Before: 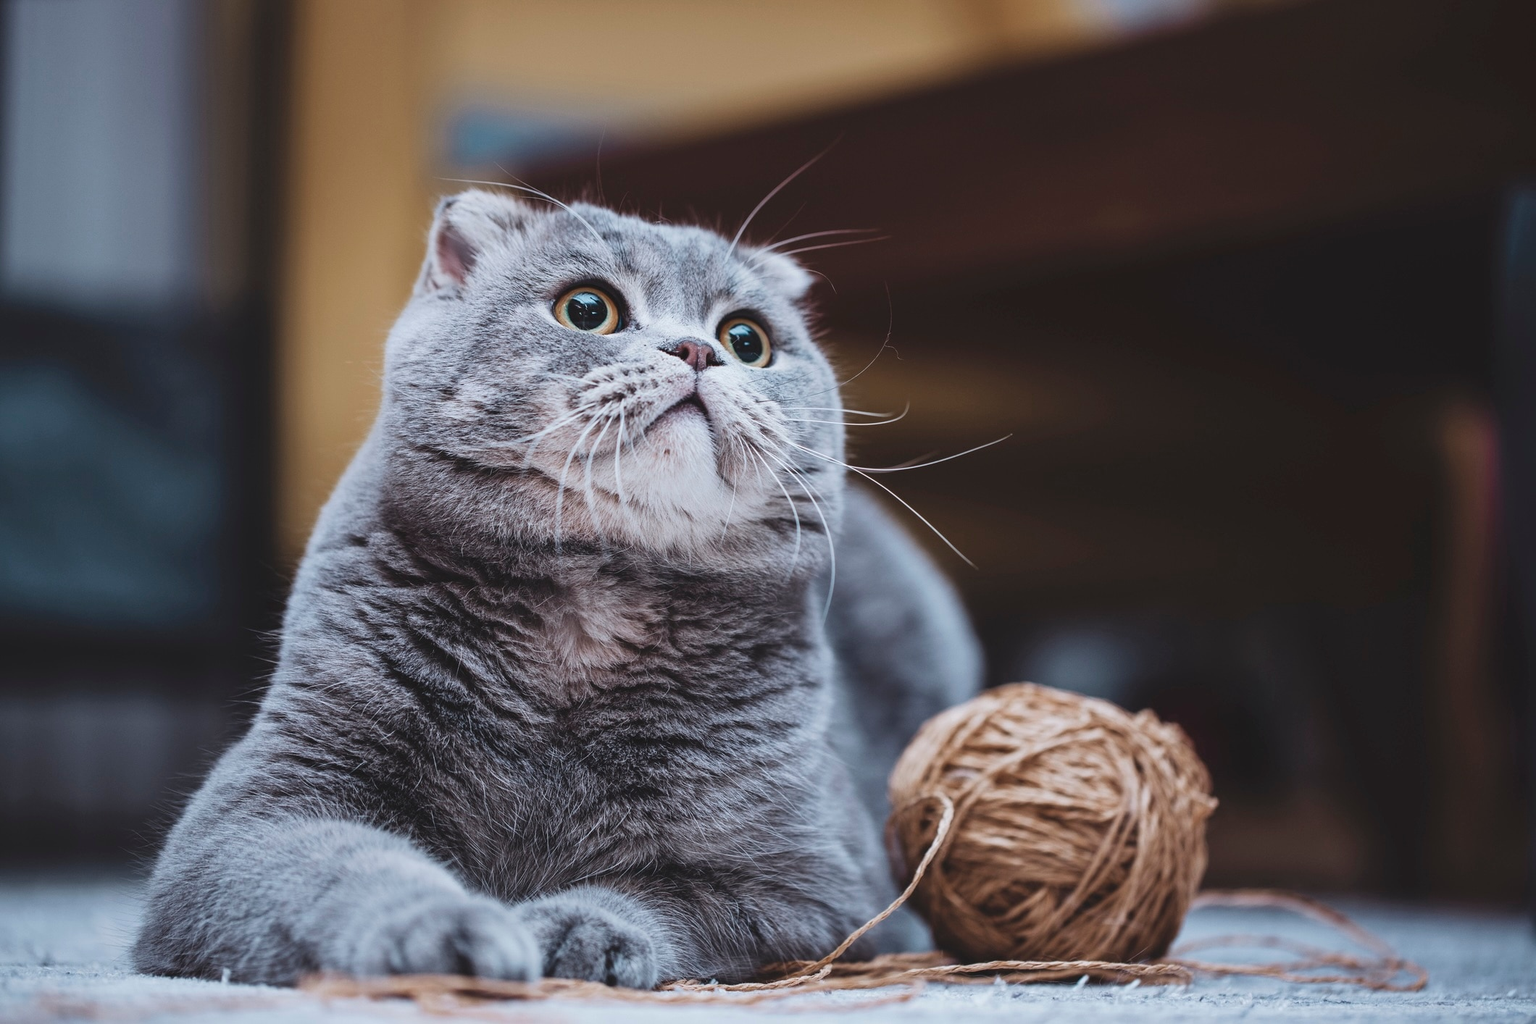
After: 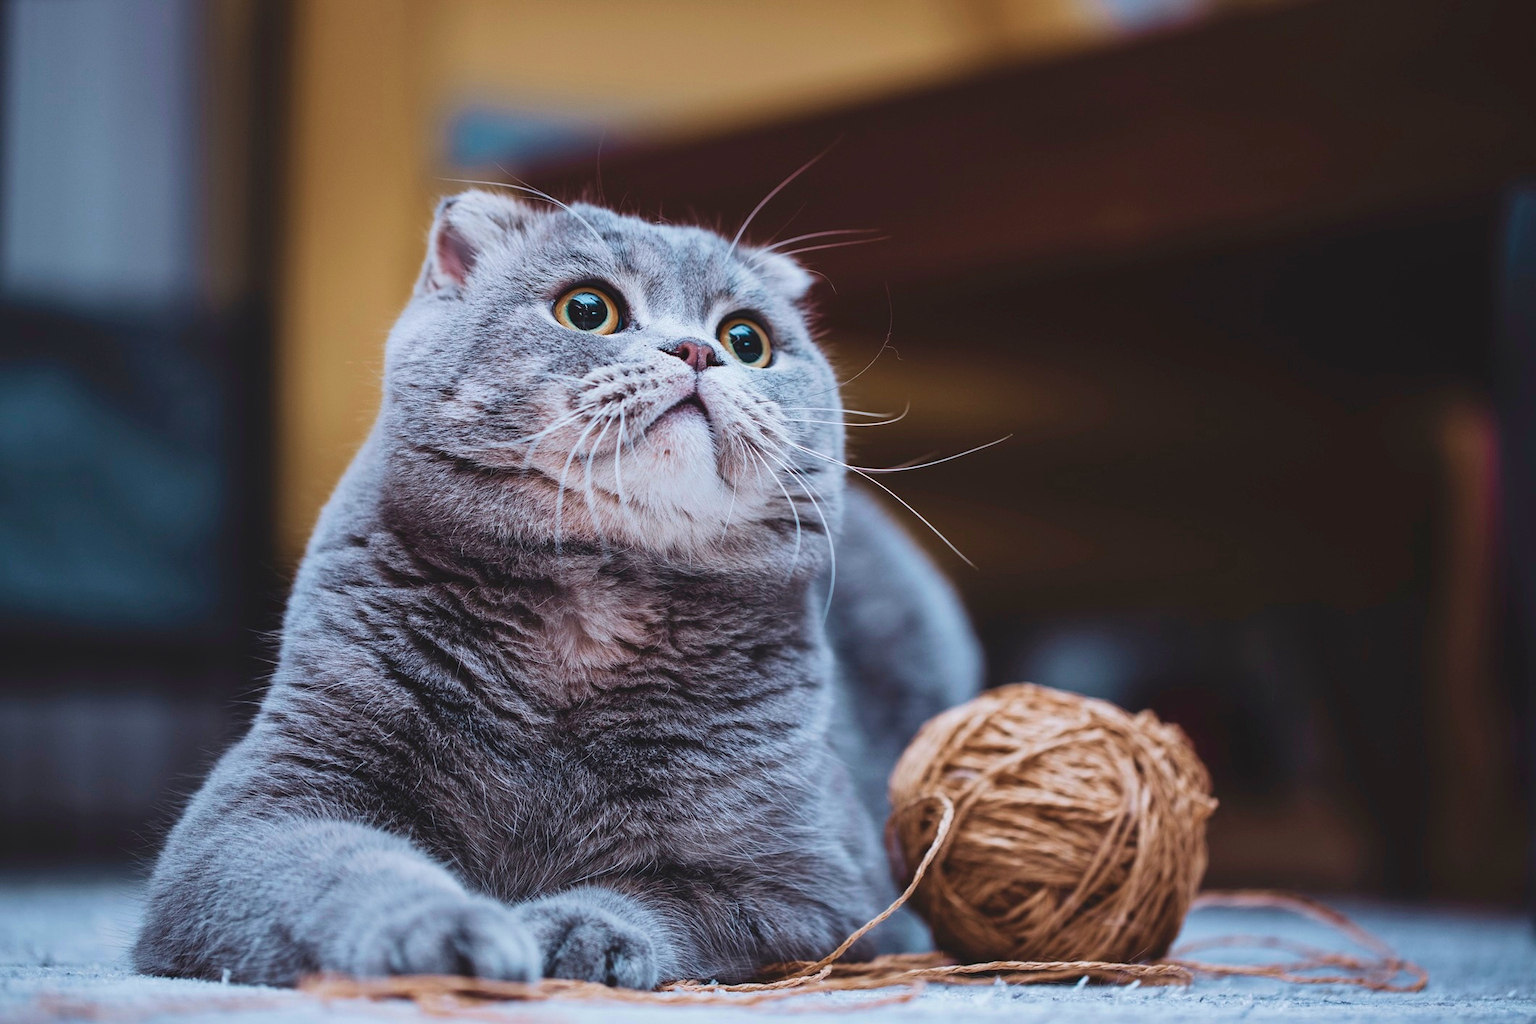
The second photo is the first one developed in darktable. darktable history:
contrast brightness saturation: contrast 0.042, saturation 0.163
velvia: on, module defaults
